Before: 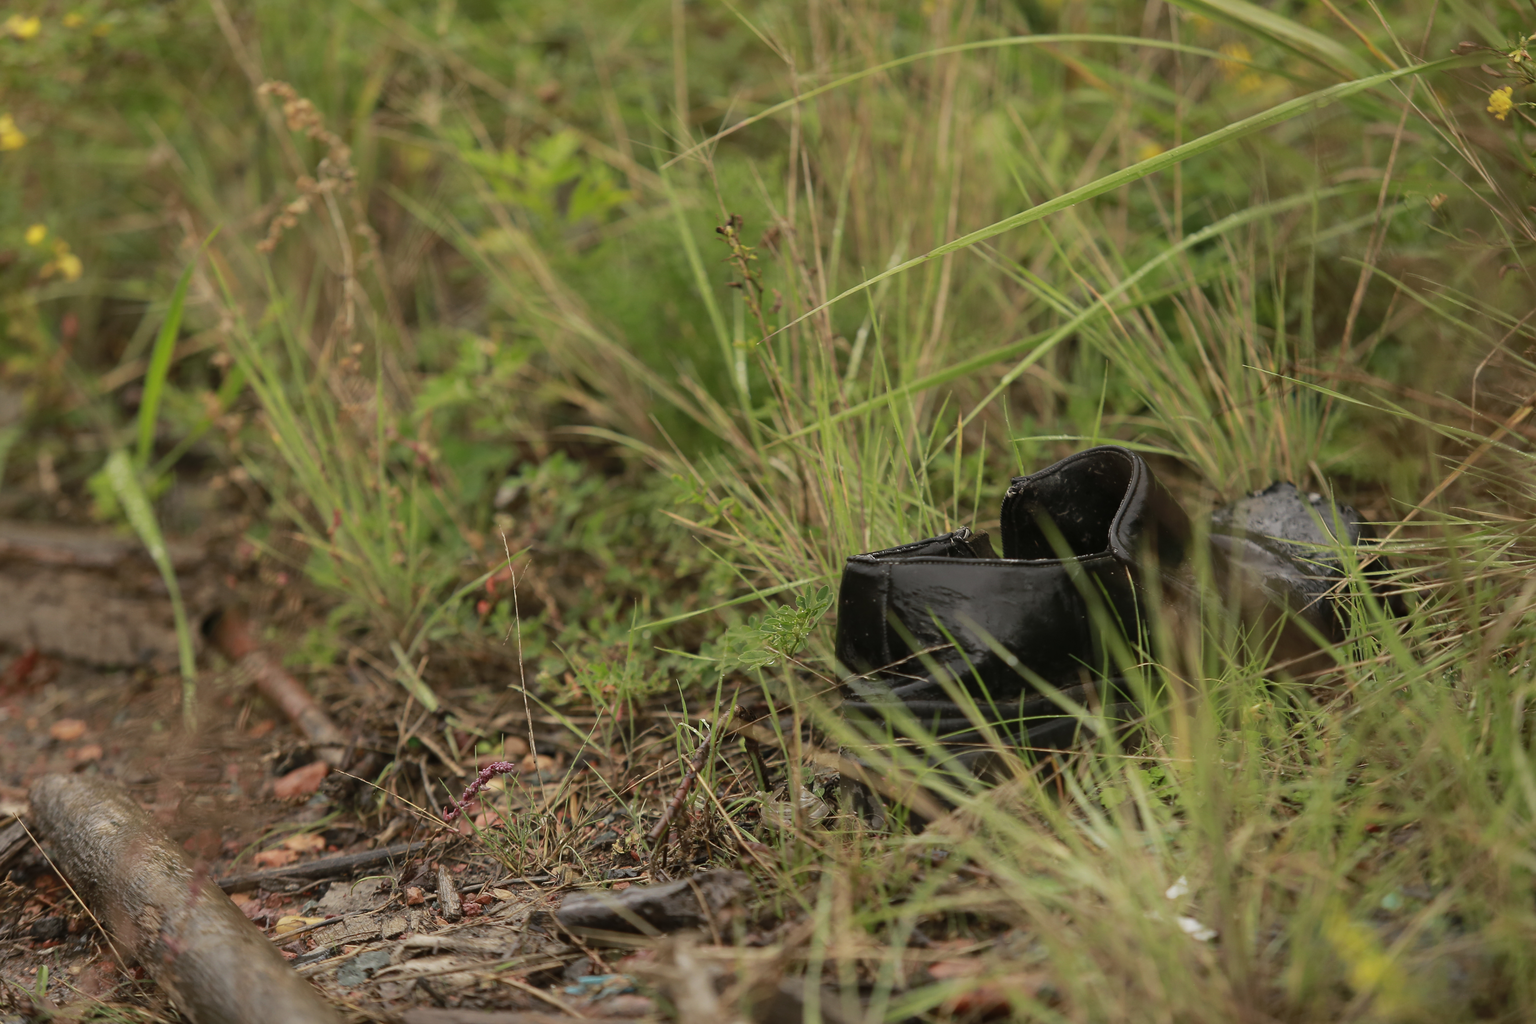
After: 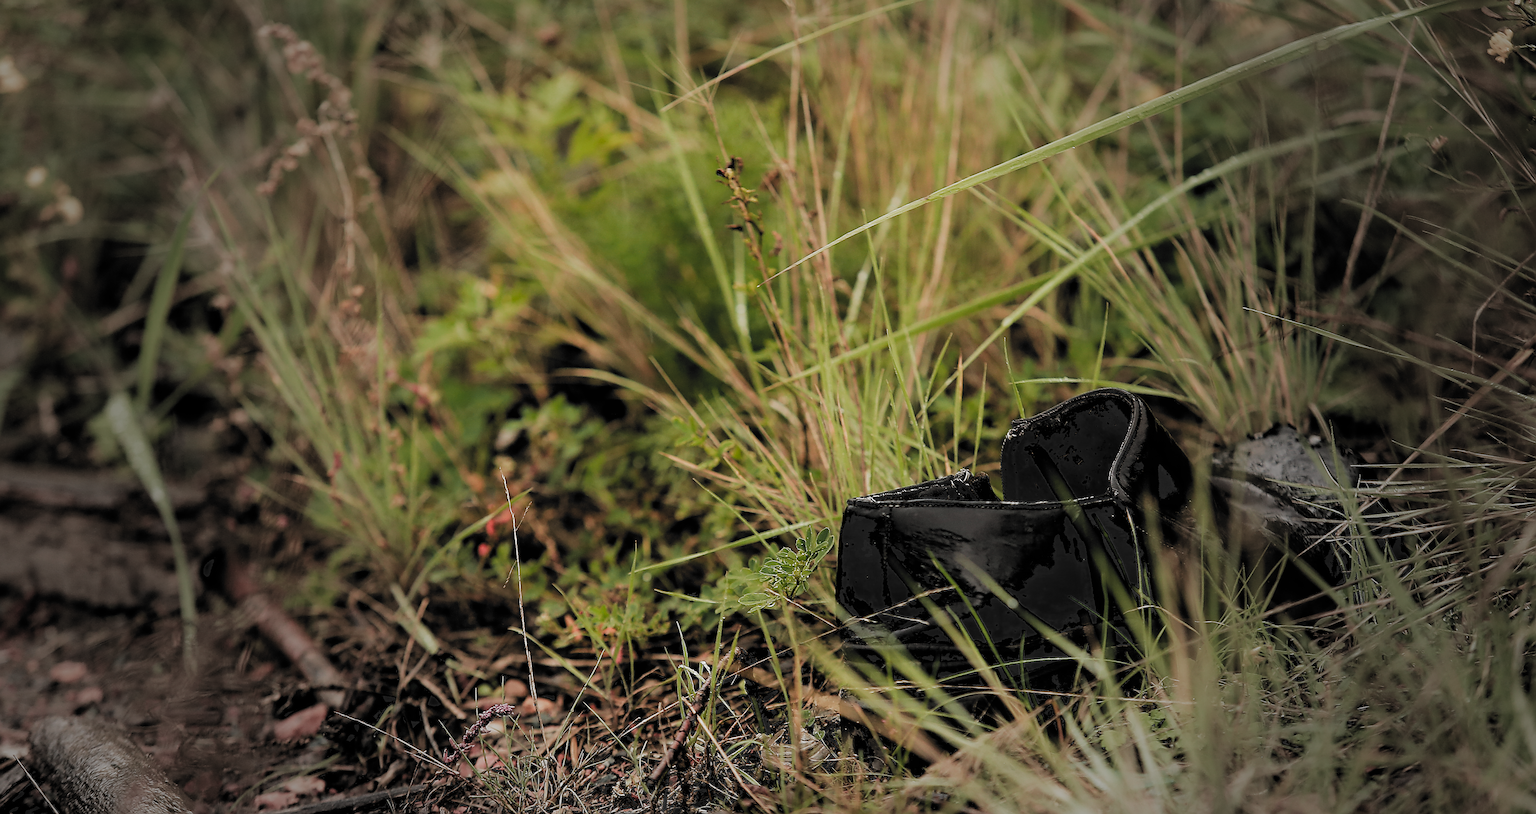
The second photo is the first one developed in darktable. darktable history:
tone equalizer: -8 EV -0.423 EV, -7 EV -0.394 EV, -6 EV -0.298 EV, -5 EV -0.192 EV, -3 EV 0.189 EV, -2 EV 0.336 EV, -1 EV 0.374 EV, +0 EV 0.415 EV, smoothing diameter 2.09%, edges refinement/feathering 21.27, mask exposure compensation -1.57 EV, filter diffusion 5
exposure: black level correction 0.005, exposure 0.004 EV, compensate highlight preservation false
crop and rotate: top 5.655%, bottom 14.806%
filmic rgb: black relative exposure -5.11 EV, white relative exposure 3.96 EV, threshold 5.95 EV, hardness 2.9, contrast 1.297, highlights saturation mix -31.43%, add noise in highlights 0.001, preserve chrominance luminance Y, color science v3 (2019), use custom middle-gray values true, contrast in highlights soft, enable highlight reconstruction true
vignetting: fall-off start 39.03%, fall-off radius 40%
sharpen: amount 1.987
color zones: curves: ch1 [(0.309, 0.524) (0.41, 0.329) (0.508, 0.509)]; ch2 [(0.25, 0.457) (0.75, 0.5)]
